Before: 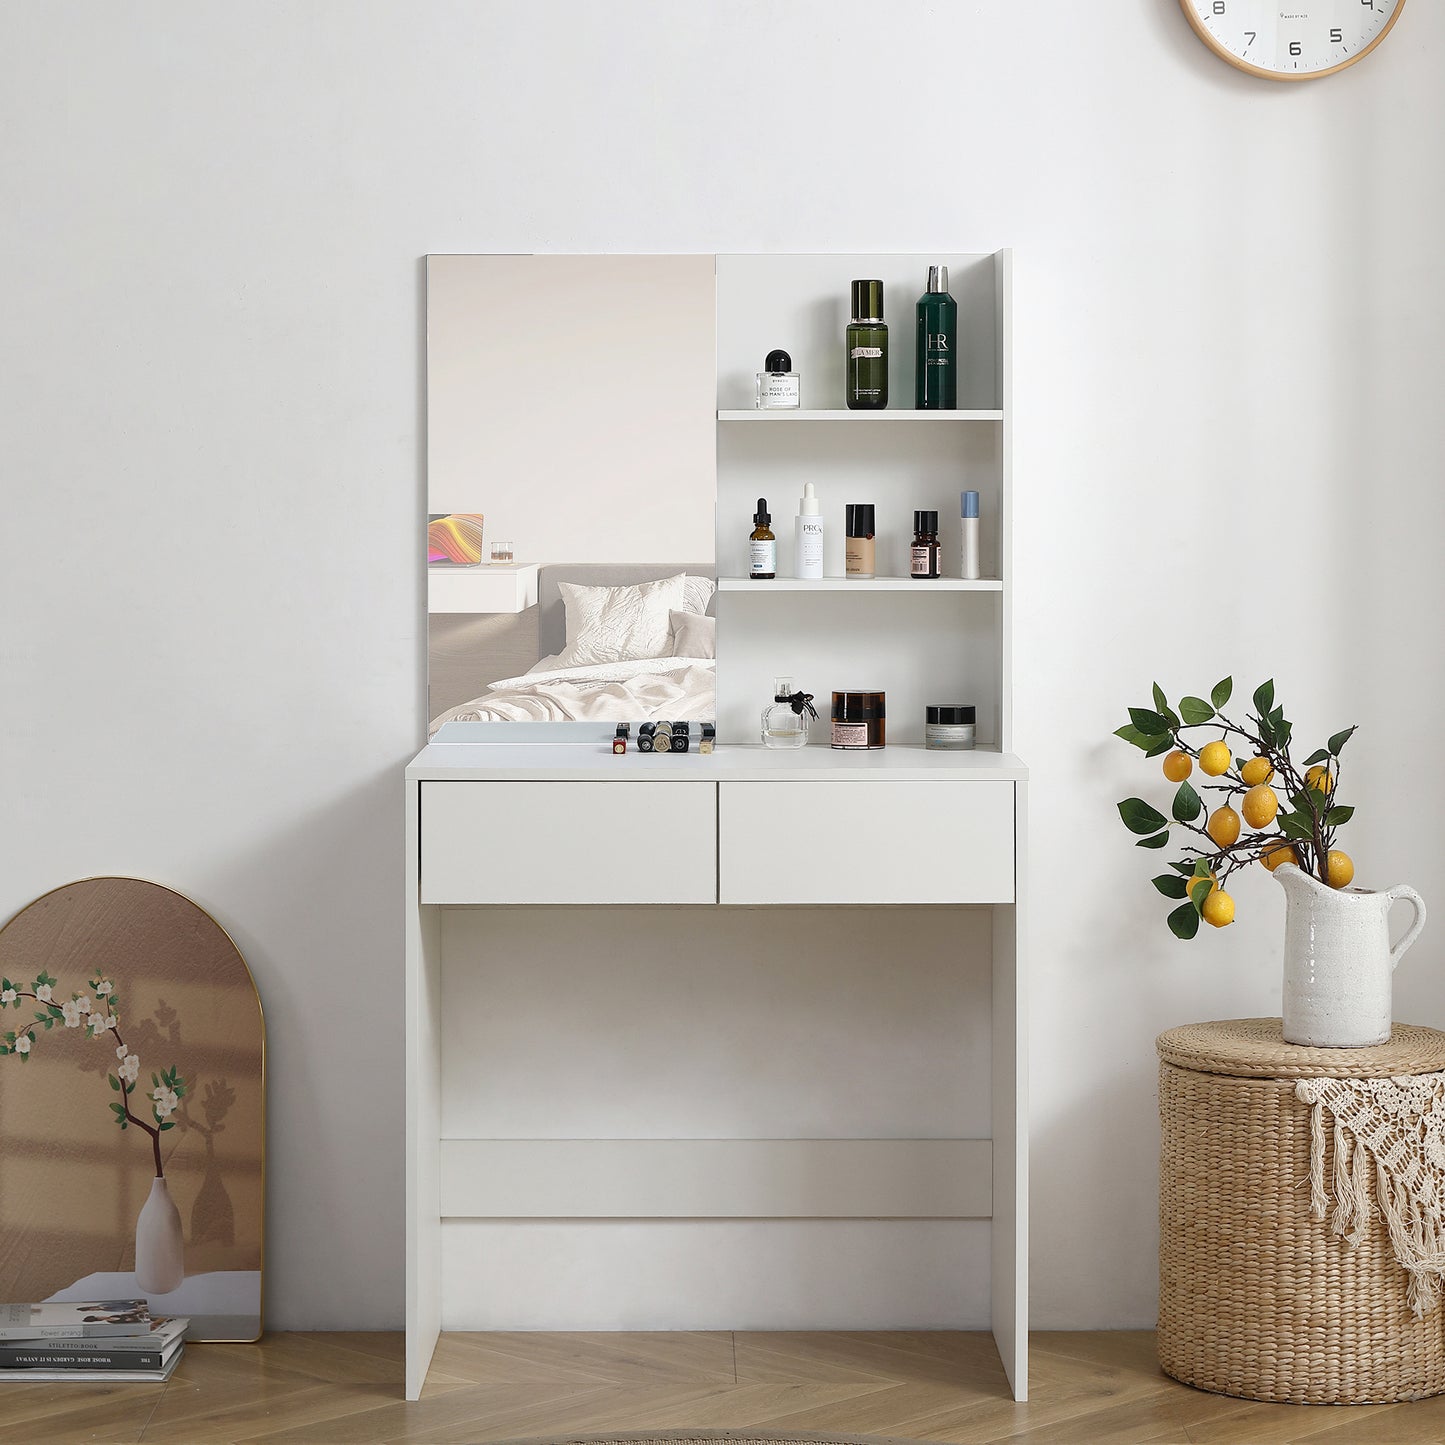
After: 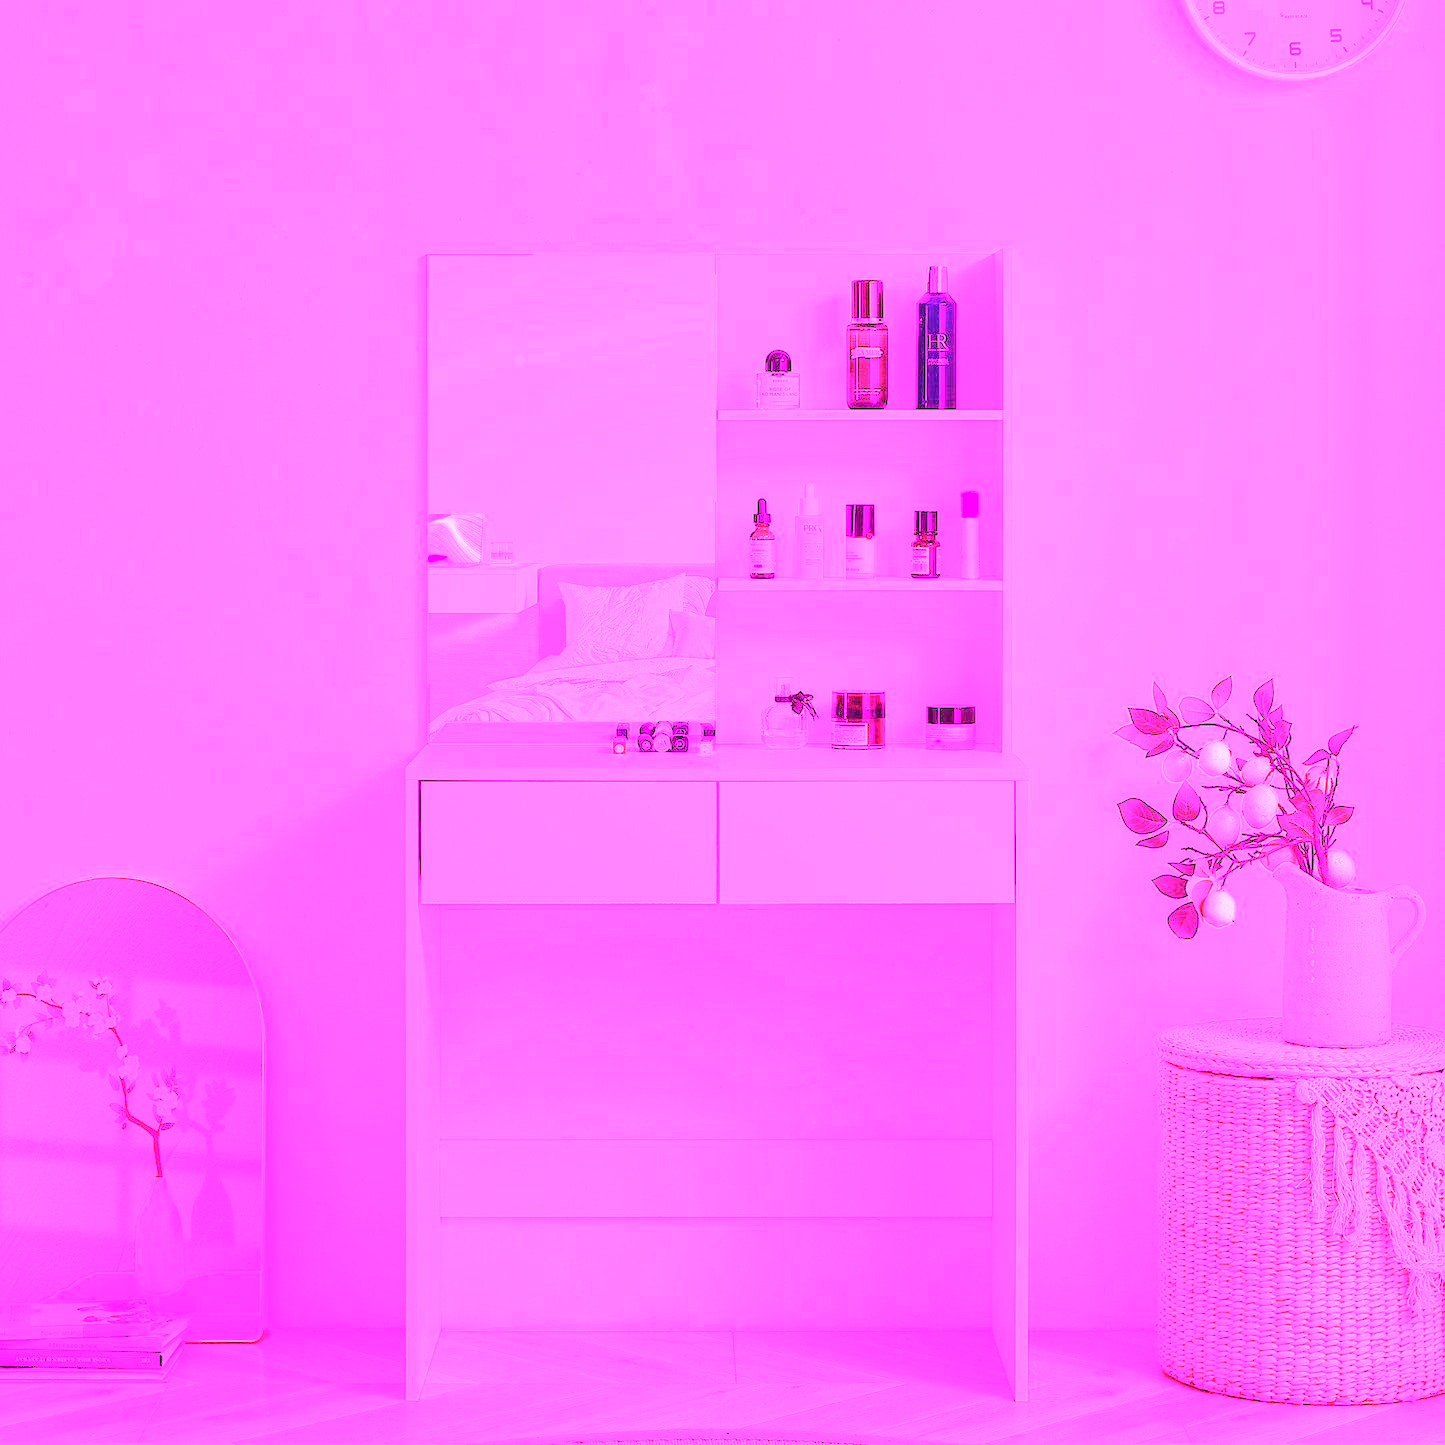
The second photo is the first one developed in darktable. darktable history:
color contrast: blue-yellow contrast 0.7
local contrast: highlights 100%, shadows 100%, detail 120%, midtone range 0.2
white balance: red 8, blue 8
